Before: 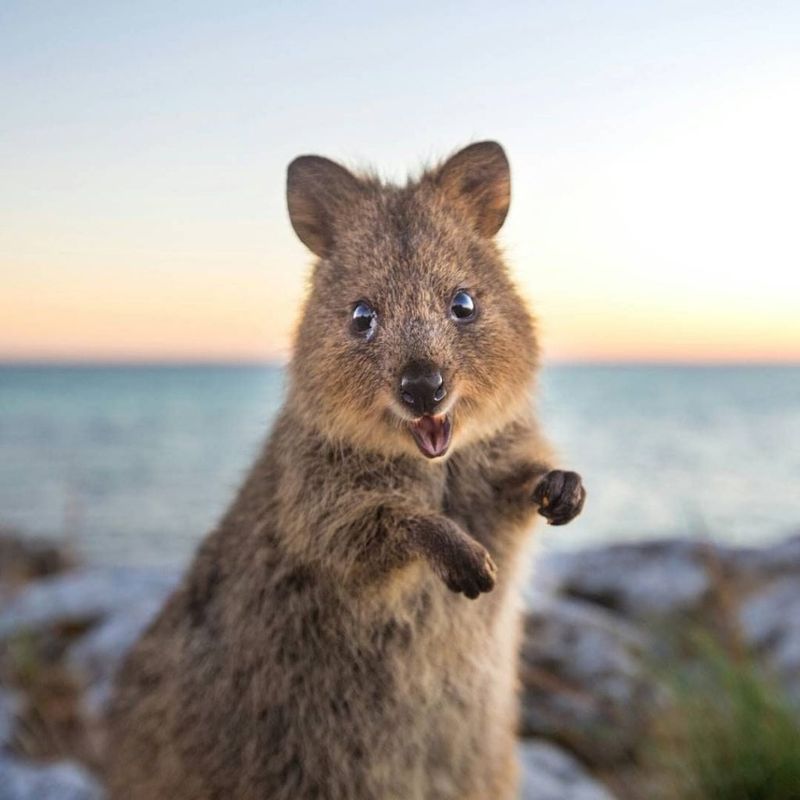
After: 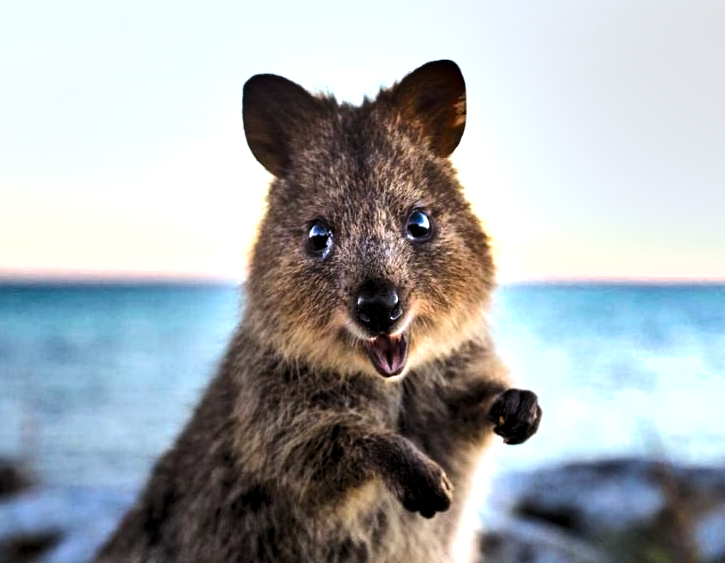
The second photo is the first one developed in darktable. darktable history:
shadows and highlights: low approximation 0.01, soften with gaussian
levels: levels [0.062, 0.494, 0.925]
sharpen: radius 5.299, amount 0.315, threshold 26.262
contrast brightness saturation: contrast 0.124, brightness -0.119, saturation 0.197
crop: left 5.542%, top 10.125%, right 3.732%, bottom 19.449%
color calibration: illuminant custom, x 0.368, y 0.373, temperature 4331.03 K, saturation algorithm version 1 (2020)
tone equalizer: -8 EV -0.441 EV, -7 EV -0.382 EV, -6 EV -0.304 EV, -5 EV -0.2 EV, -3 EV 0.221 EV, -2 EV 0.344 EV, -1 EV 0.413 EV, +0 EV 0.408 EV, edges refinement/feathering 500, mask exposure compensation -1.57 EV, preserve details no
